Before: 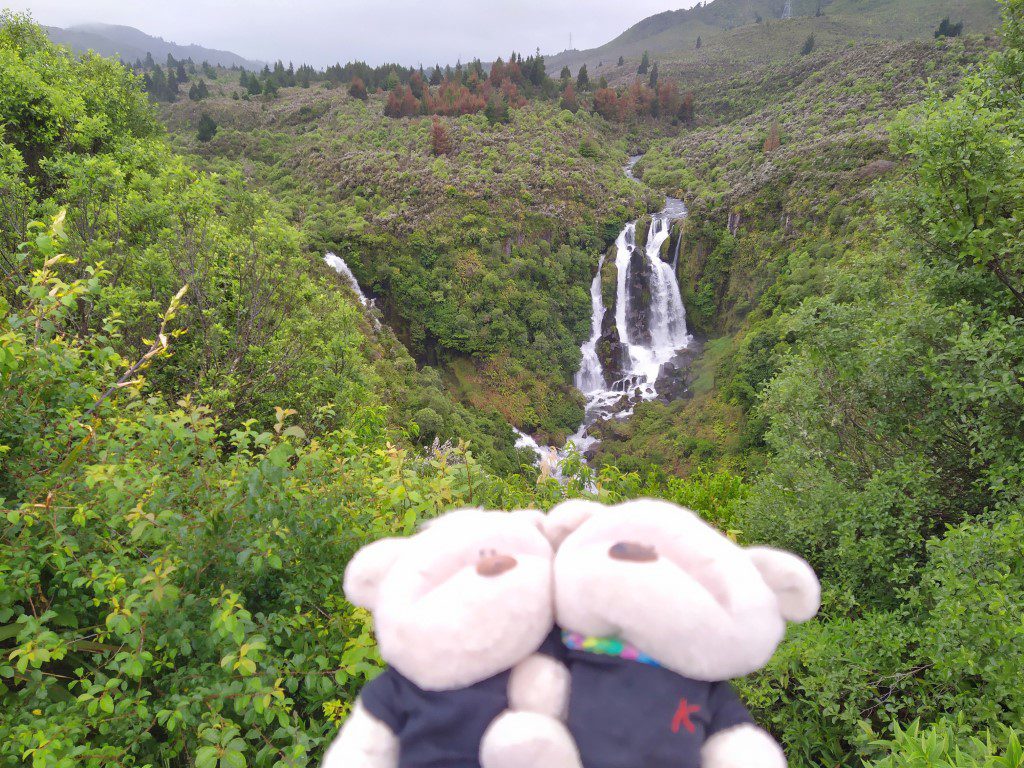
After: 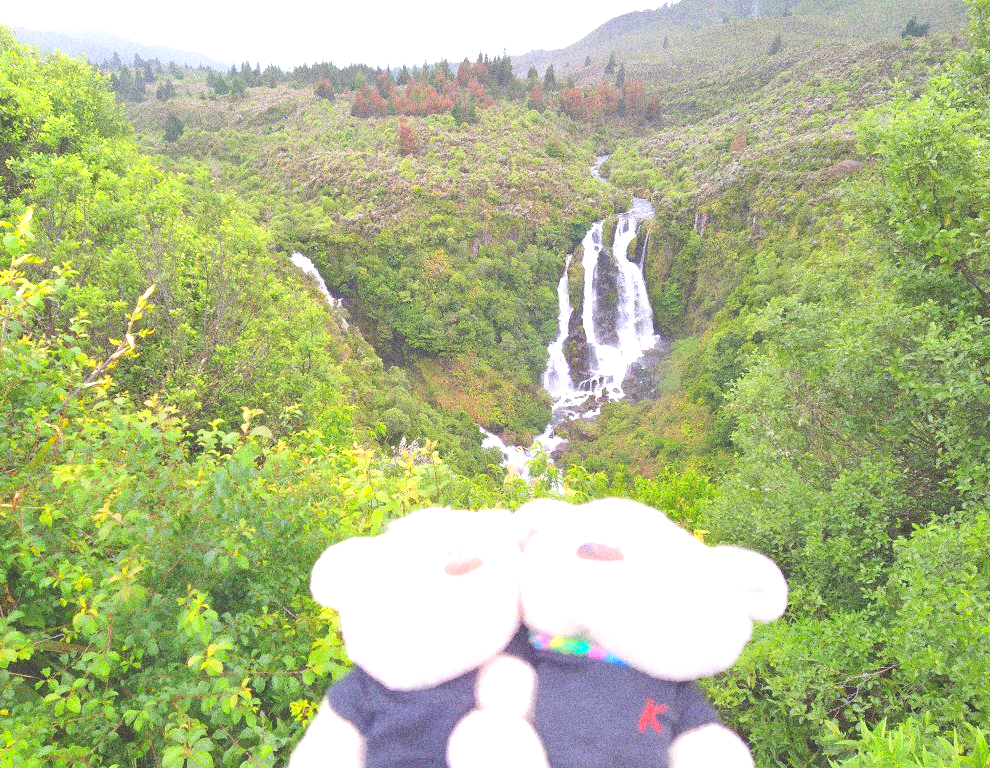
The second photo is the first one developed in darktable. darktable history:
crop and rotate: left 3.238%
local contrast: detail 69%
exposure: black level correction 0, exposure 1.2 EV, compensate exposure bias true, compensate highlight preservation false
grain: coarseness 14.49 ISO, strength 48.04%, mid-tones bias 35%
